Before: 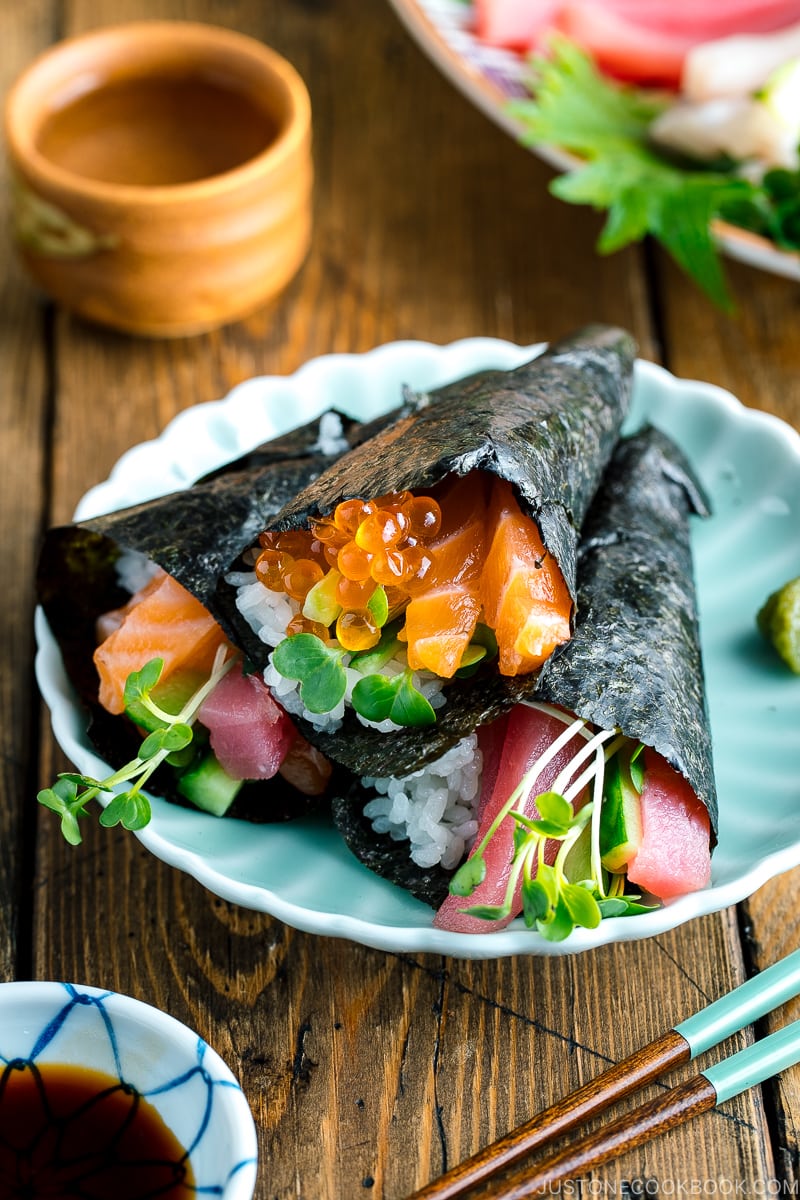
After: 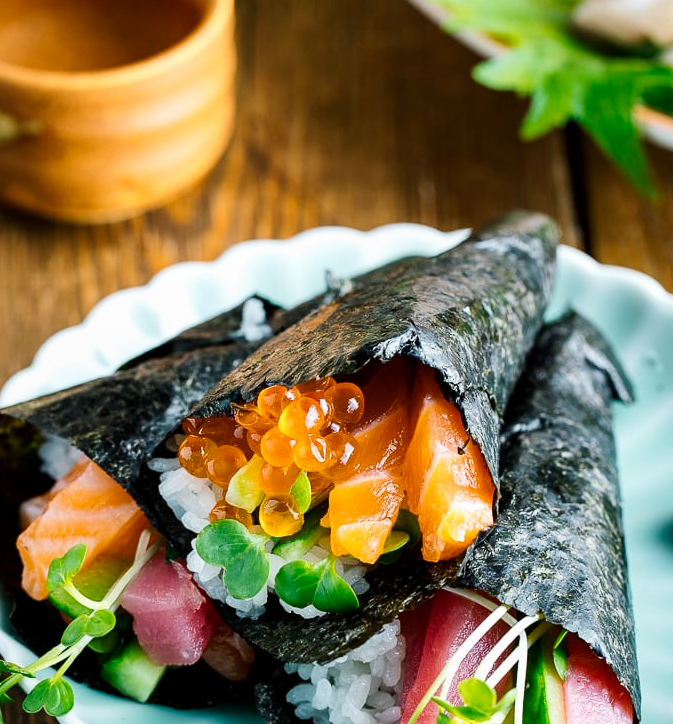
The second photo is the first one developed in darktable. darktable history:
crop and rotate: left 9.671%, top 9.558%, right 6.125%, bottom 30.034%
tone curve: curves: ch0 [(0, 0) (0.071, 0.058) (0.266, 0.268) (0.498, 0.542) (0.766, 0.807) (1, 0.983)]; ch1 [(0, 0) (0.346, 0.307) (0.408, 0.387) (0.463, 0.465) (0.482, 0.493) (0.502, 0.499) (0.517, 0.502) (0.55, 0.548) (0.597, 0.61) (0.651, 0.698) (1, 1)]; ch2 [(0, 0) (0.346, 0.34) (0.434, 0.46) (0.485, 0.494) (0.5, 0.498) (0.517, 0.506) (0.526, 0.539) (0.583, 0.603) (0.625, 0.659) (1, 1)], preserve colors none
local contrast: mode bilateral grid, contrast 19, coarseness 51, detail 119%, midtone range 0.2
